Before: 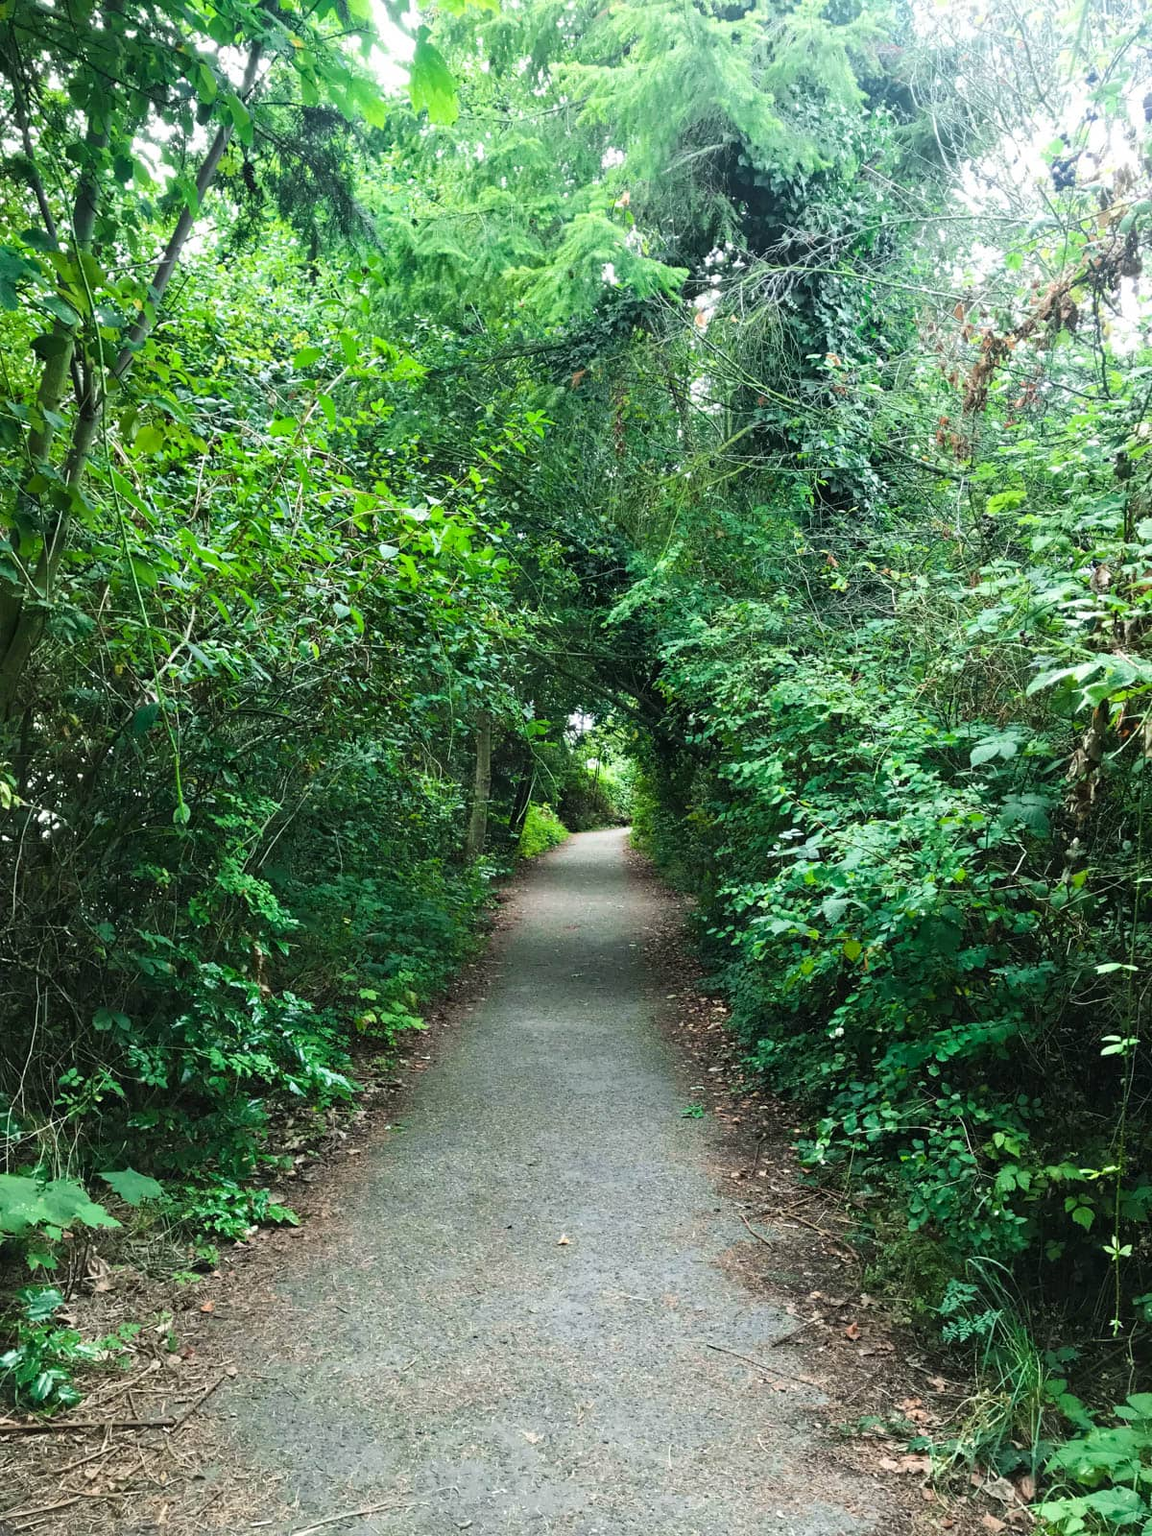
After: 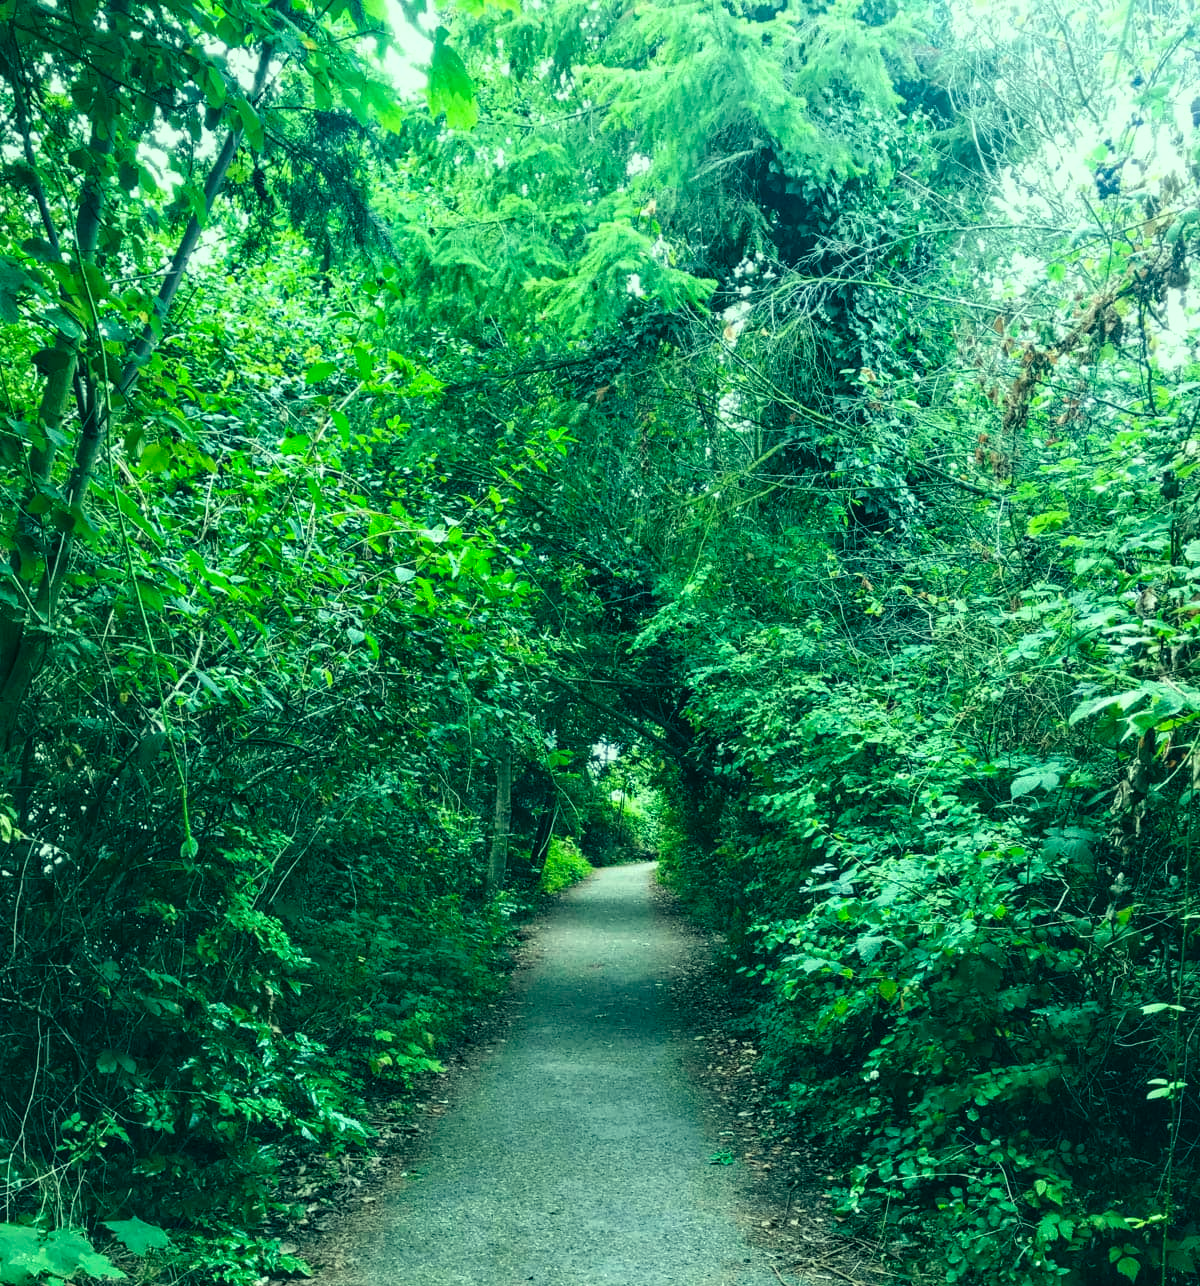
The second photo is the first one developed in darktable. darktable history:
local contrast: on, module defaults
color correction: highlights a* -19.71, highlights b* 9.8, shadows a* -20.73, shadows b* -10.9
crop: bottom 19.6%
